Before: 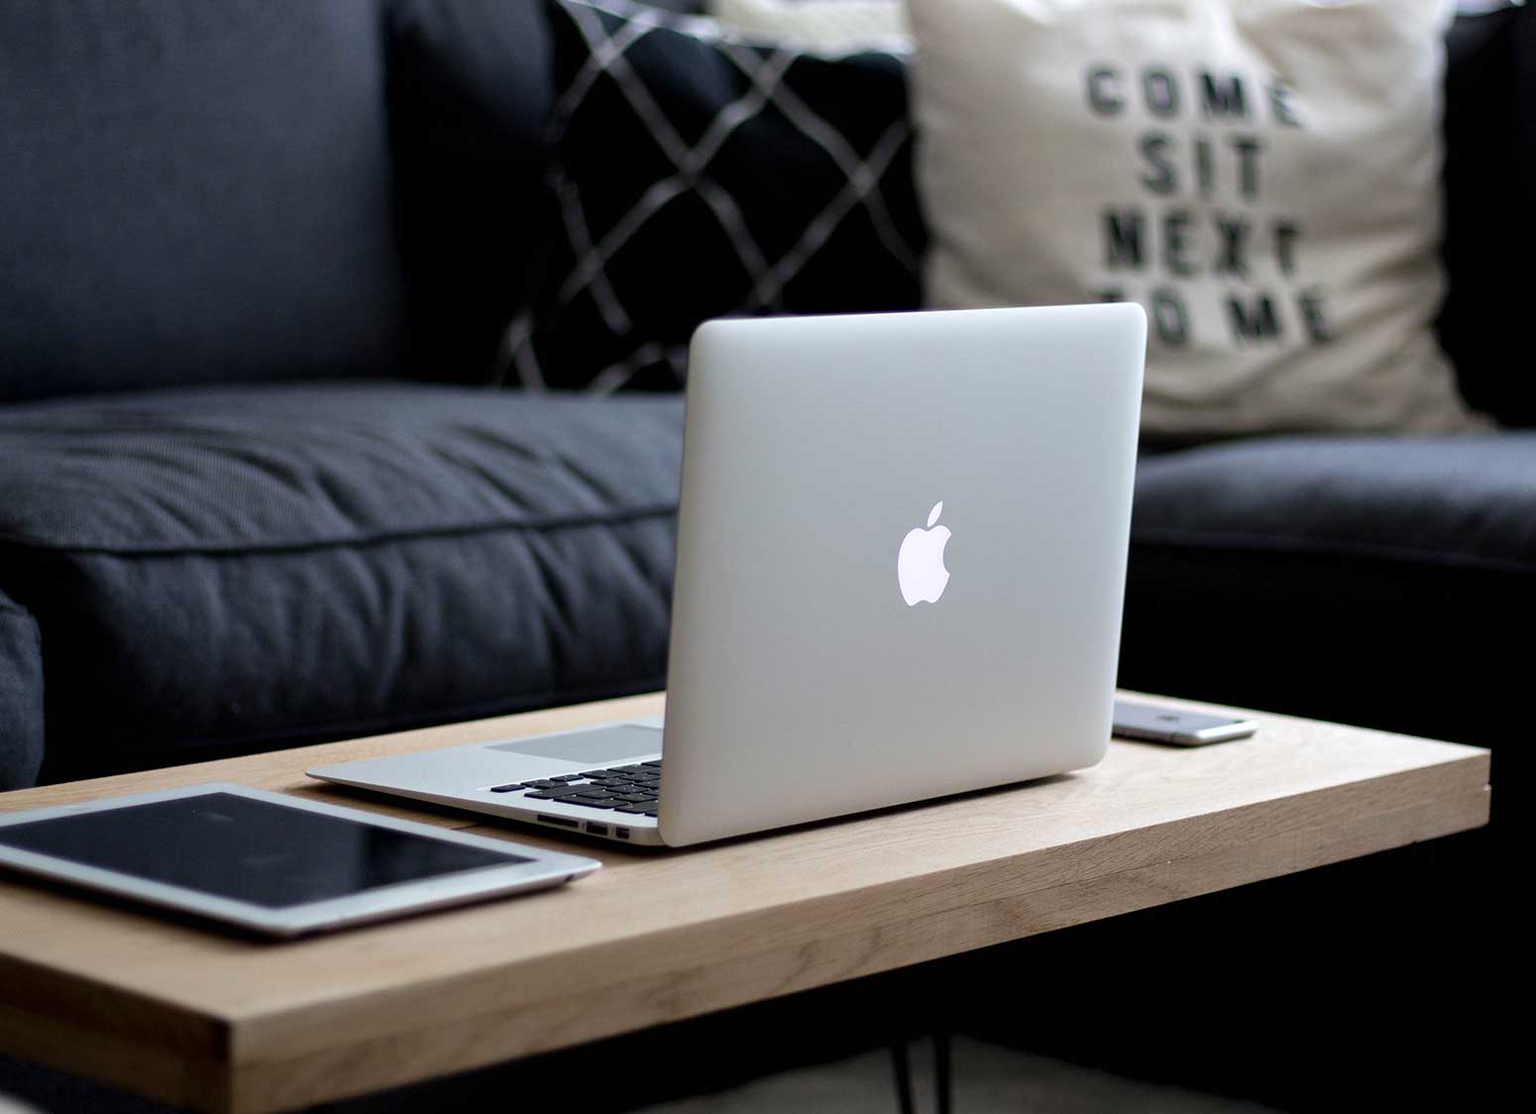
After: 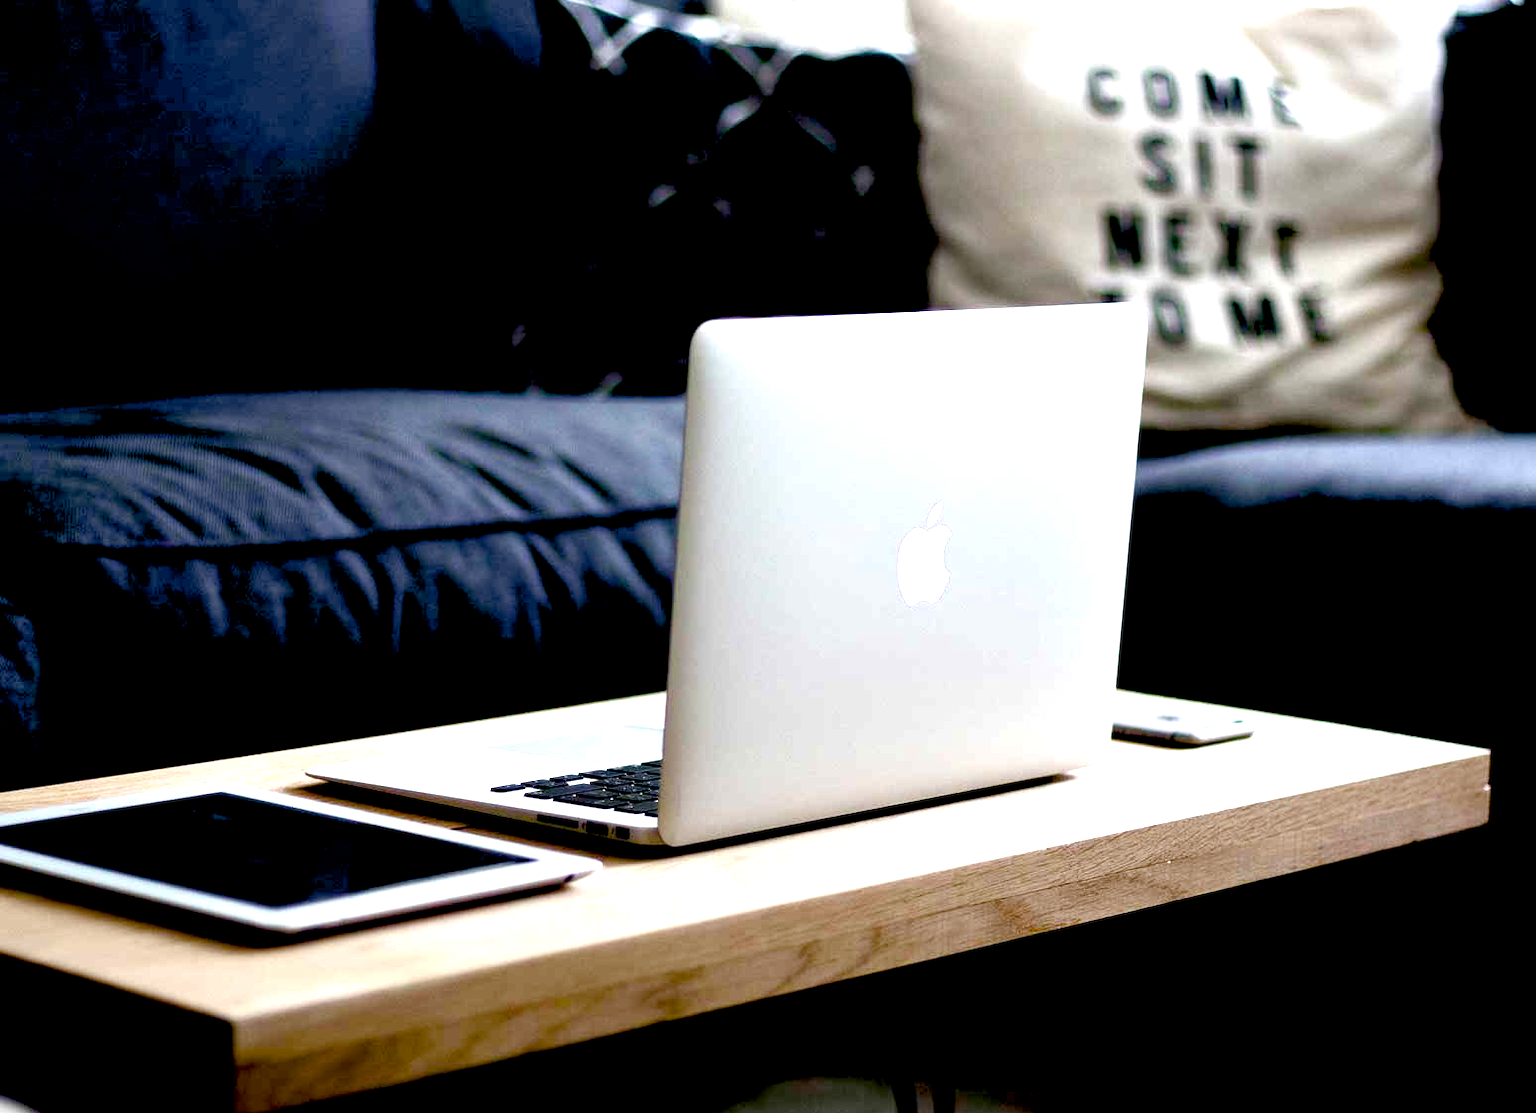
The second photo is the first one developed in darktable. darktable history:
color balance rgb: perceptual saturation grading › highlights -29.58%, perceptual saturation grading › mid-tones 29.47%, perceptual saturation grading › shadows 59.73%, perceptual brilliance grading › global brilliance -17.79%, perceptual brilliance grading › highlights 28.73%, global vibrance 15.44%
exposure: black level correction 0.035, exposure 0.9 EV, compensate highlight preservation false
